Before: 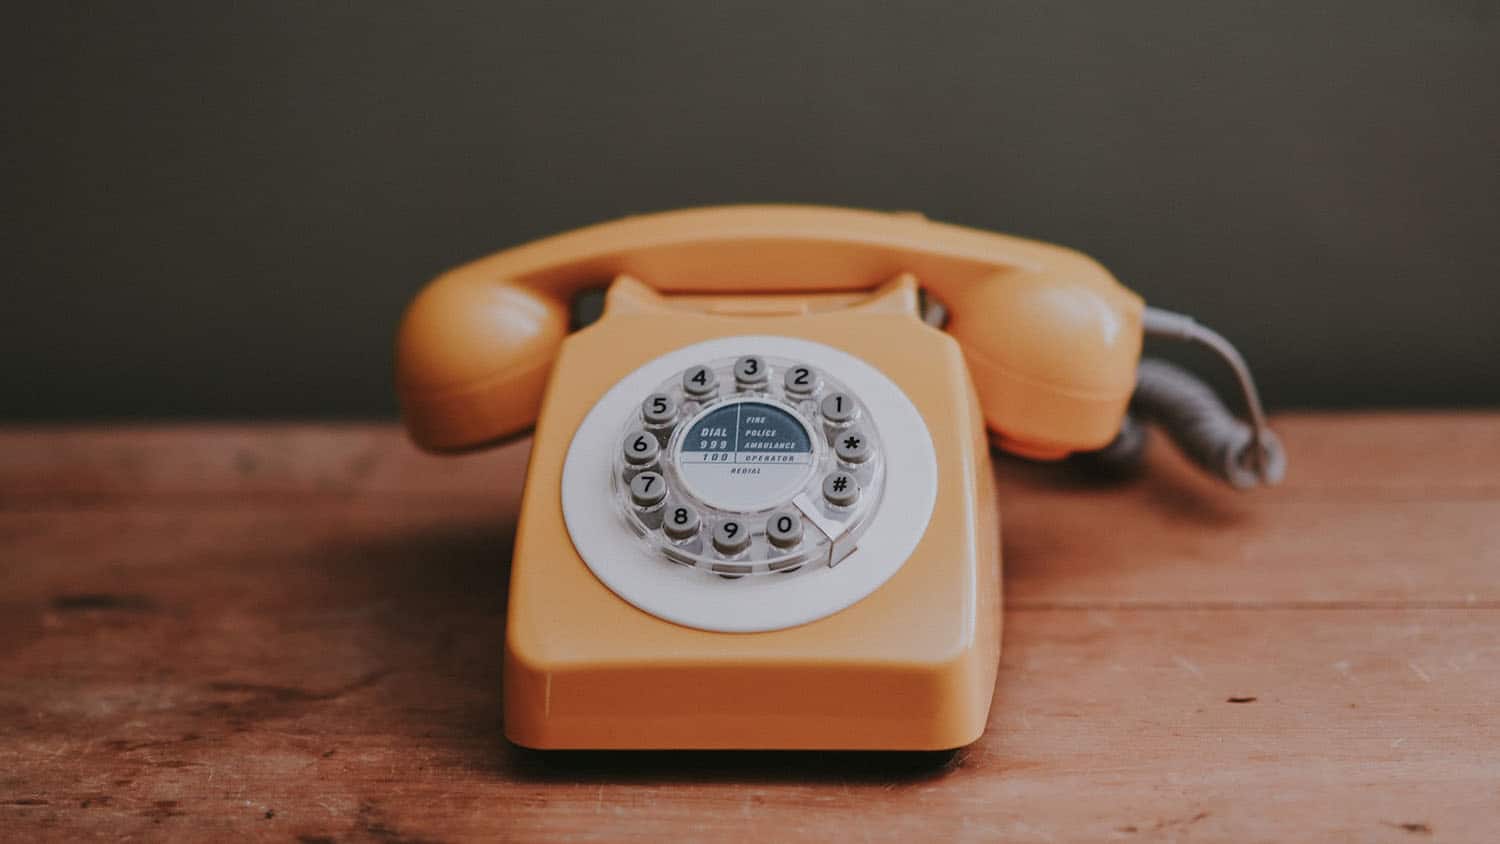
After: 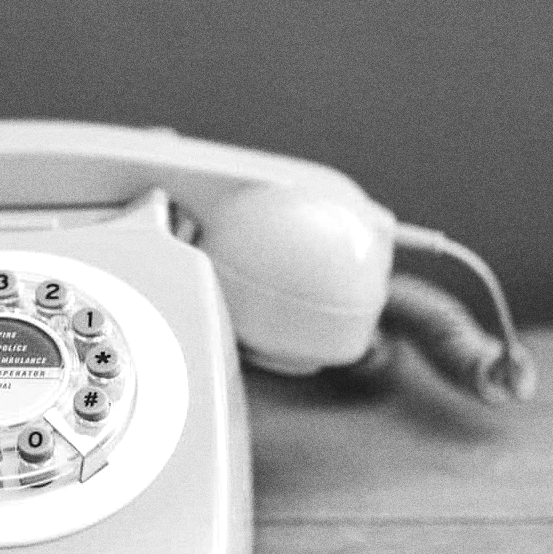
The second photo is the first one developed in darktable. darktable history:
grain: coarseness 0.09 ISO, strength 40%
exposure: black level correction 0, exposure 1.1 EV, compensate exposure bias true, compensate highlight preservation false
white balance: red 1.045, blue 0.932
crop and rotate: left 49.936%, top 10.094%, right 13.136%, bottom 24.256%
monochrome: a 2.21, b -1.33, size 2.2
